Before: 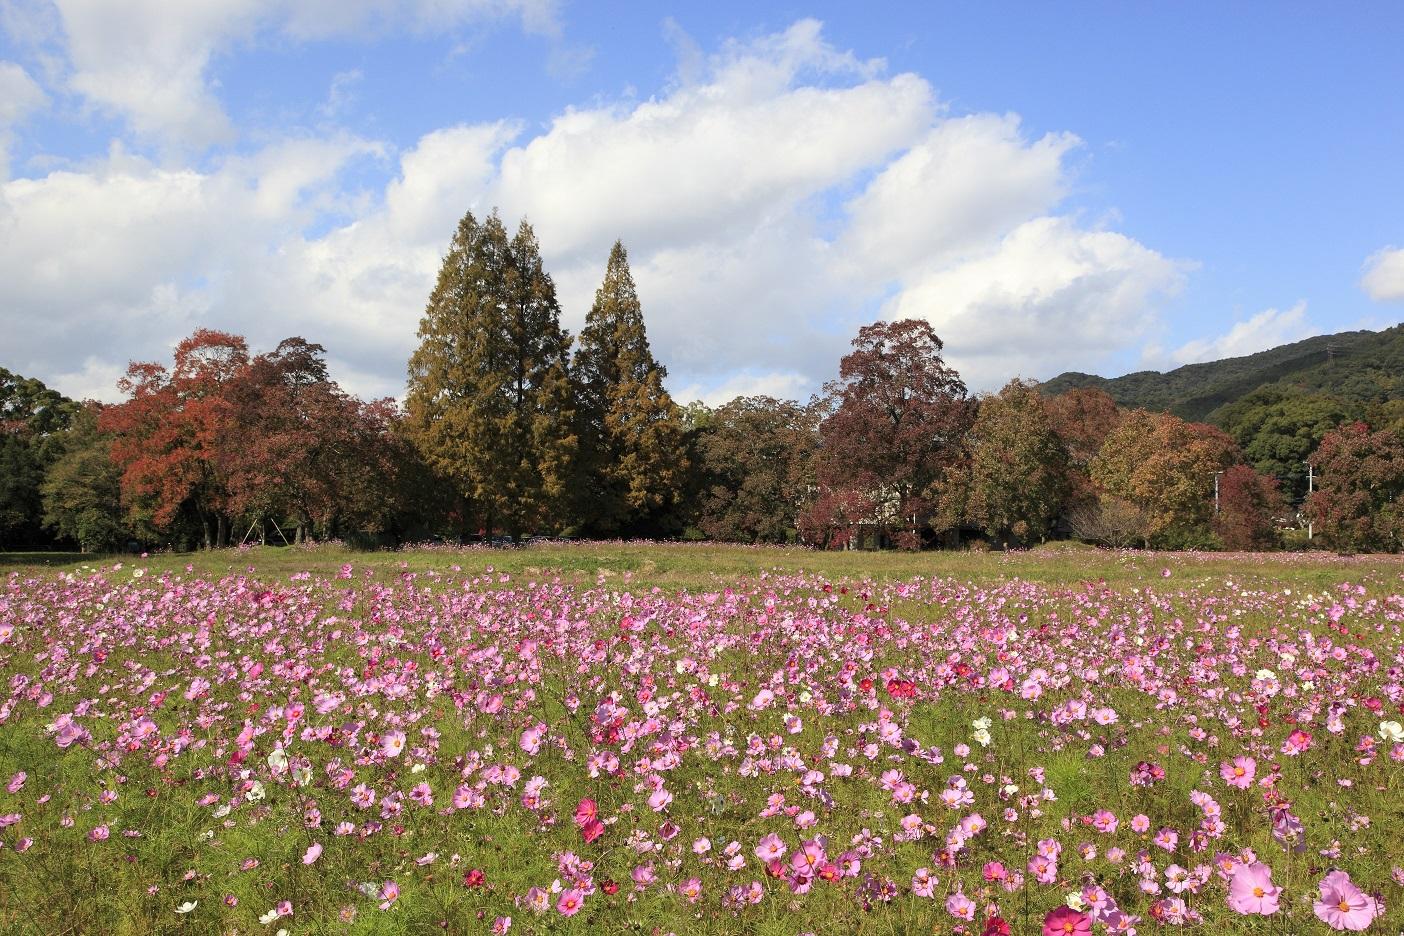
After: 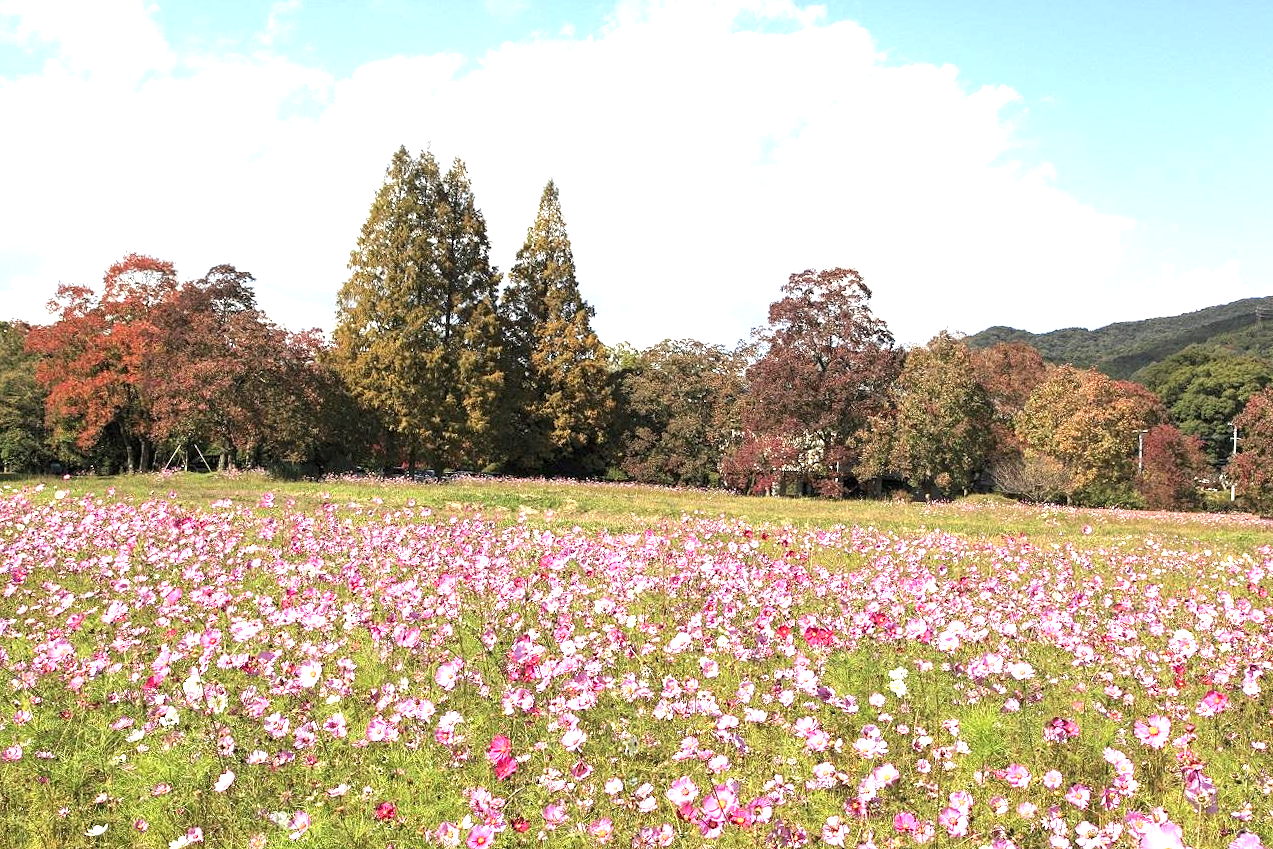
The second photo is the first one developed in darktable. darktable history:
exposure: black level correction 0, exposure 1.2 EV, compensate exposure bias true, compensate highlight preservation false
crop and rotate: angle -1.96°, left 3.097%, top 4.154%, right 1.586%, bottom 0.529%
contrast equalizer: y [[0.5, 0.5, 0.5, 0.512, 0.552, 0.62], [0.5 ×6], [0.5 ×4, 0.504, 0.553], [0 ×6], [0 ×6]]
